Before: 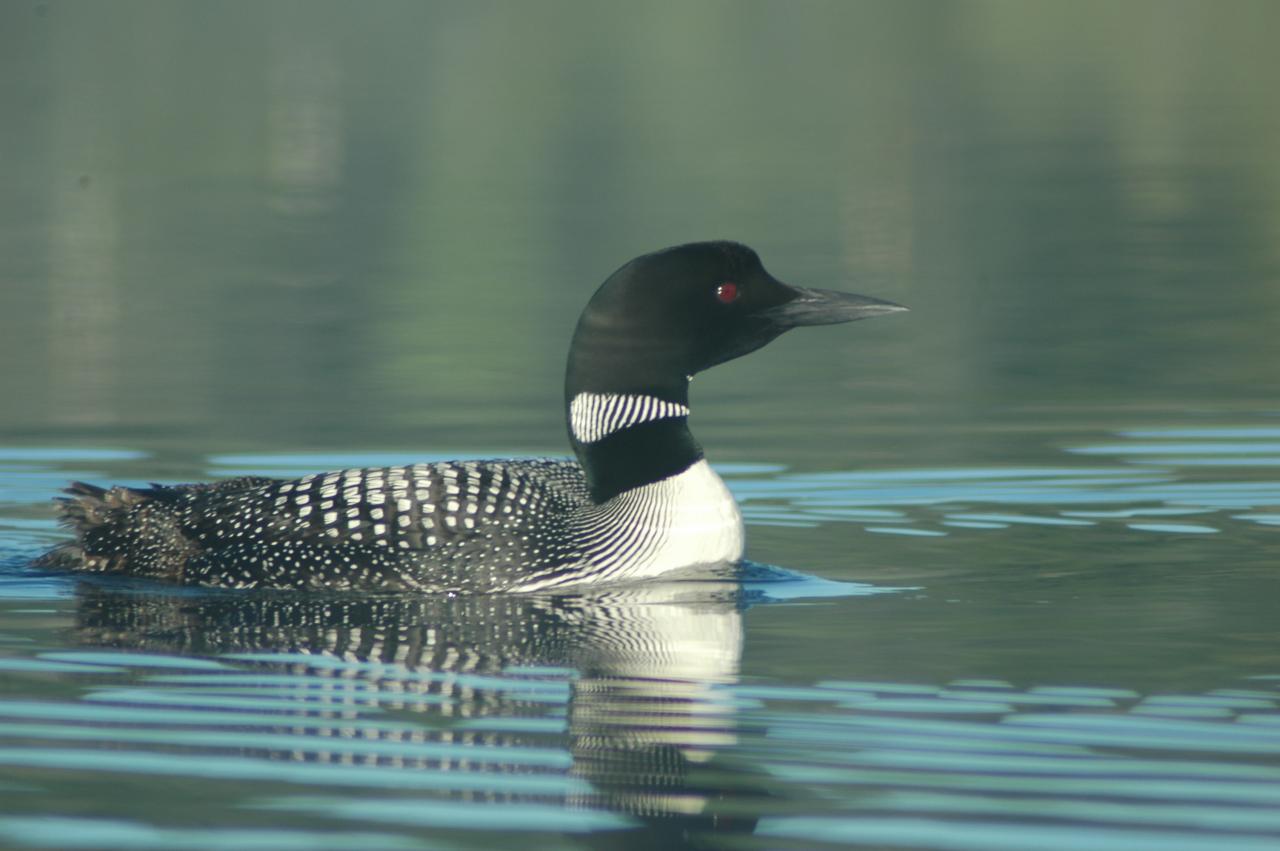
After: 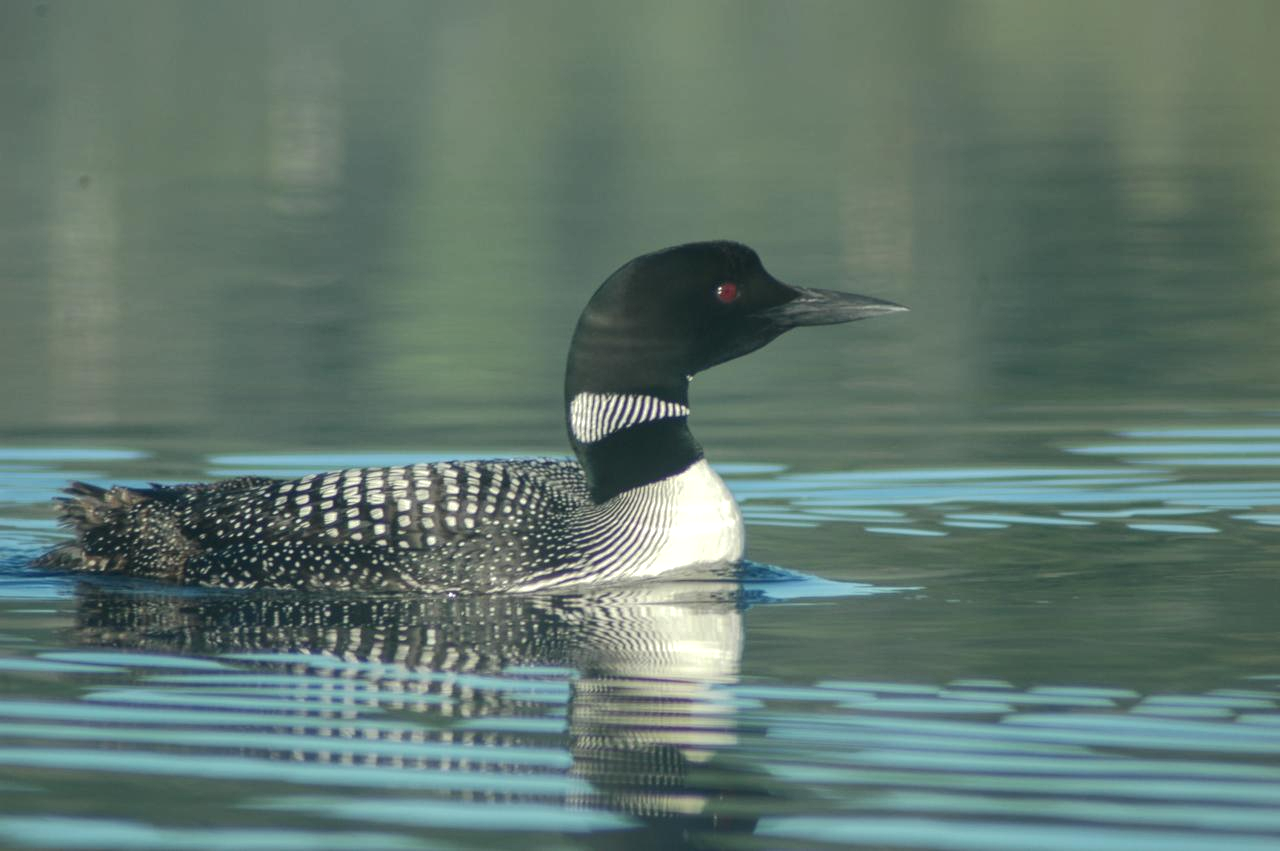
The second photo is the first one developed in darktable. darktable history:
shadows and highlights: on, module defaults
local contrast: highlights 99%, shadows 87%, detail 160%, midtone range 0.2
